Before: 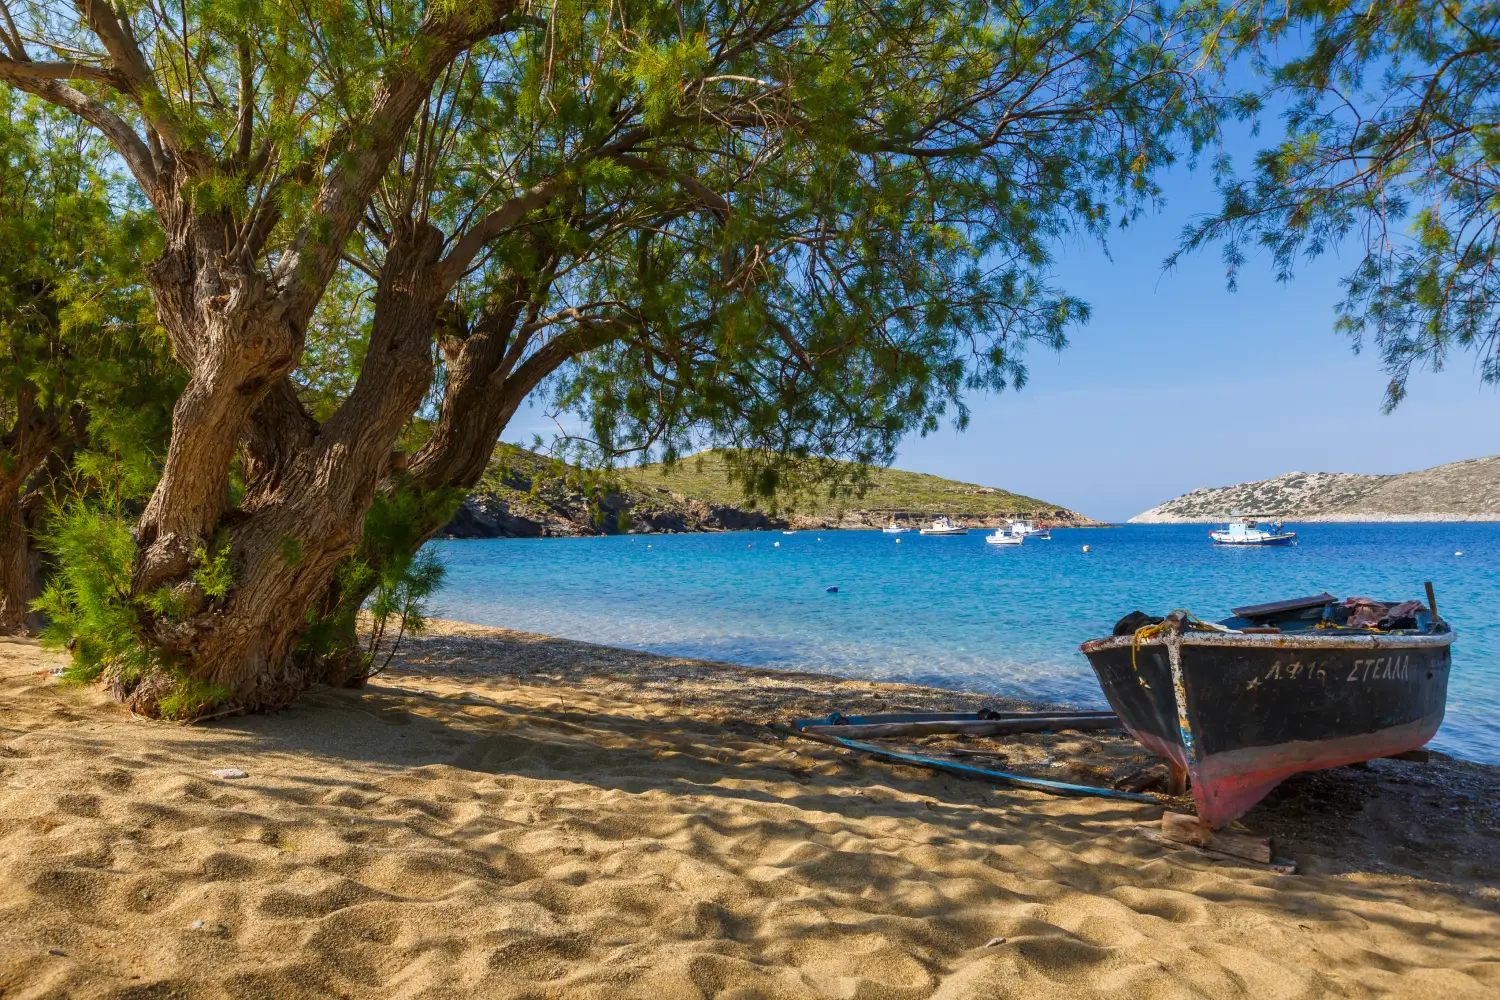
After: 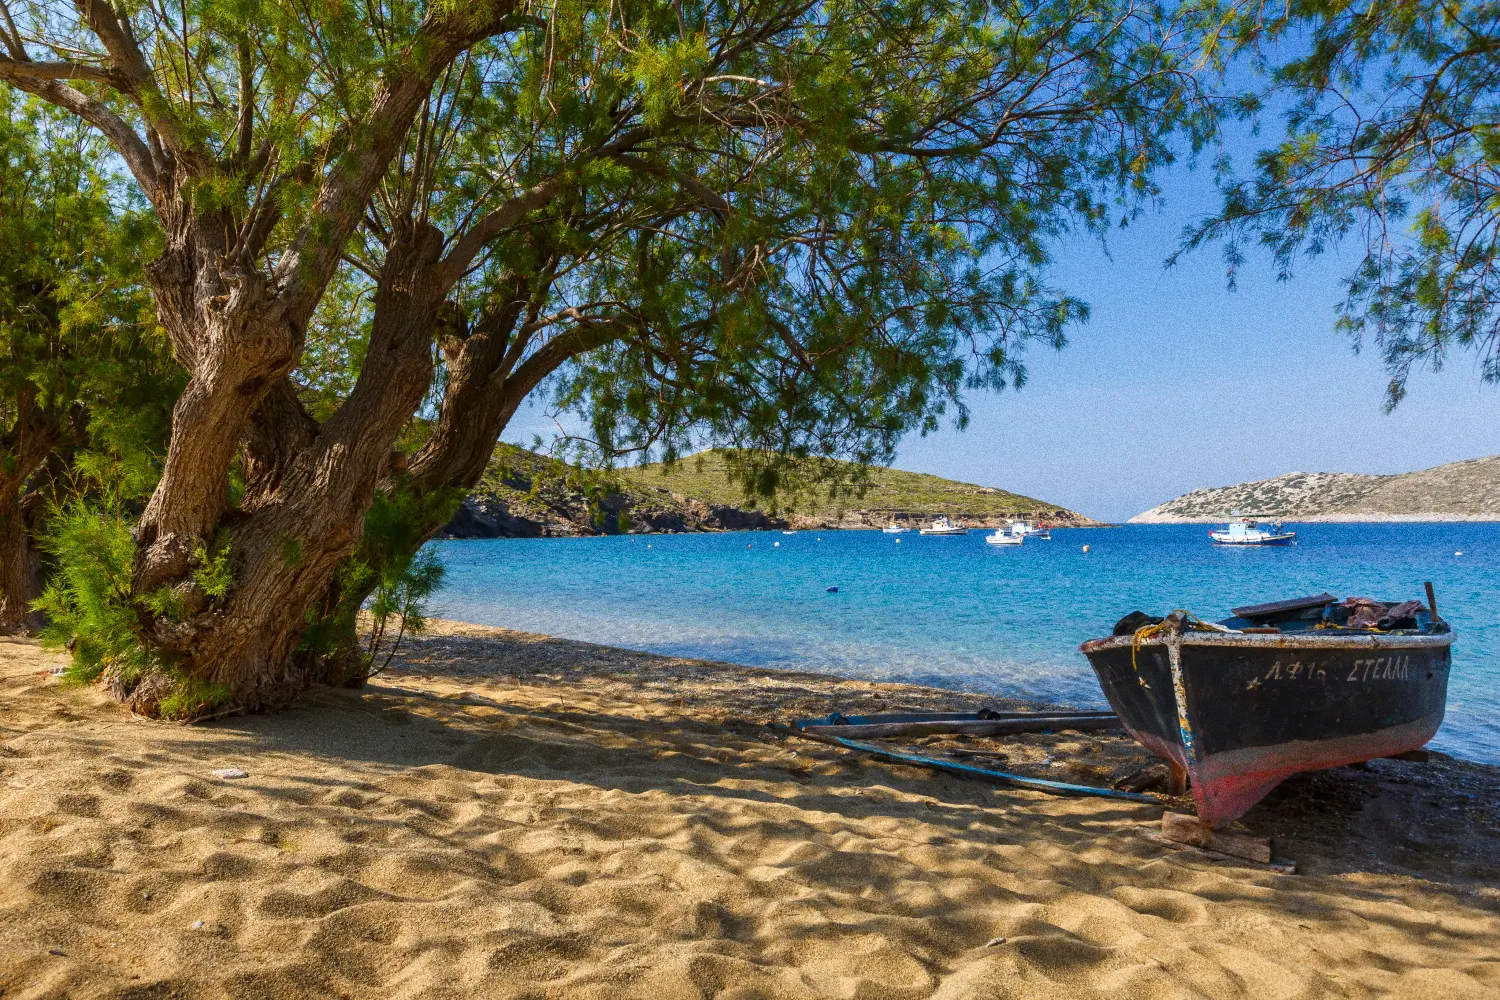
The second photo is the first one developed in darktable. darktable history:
shadows and highlights: shadows -30, highlights 30
grain: coarseness 0.09 ISO, strength 40%
